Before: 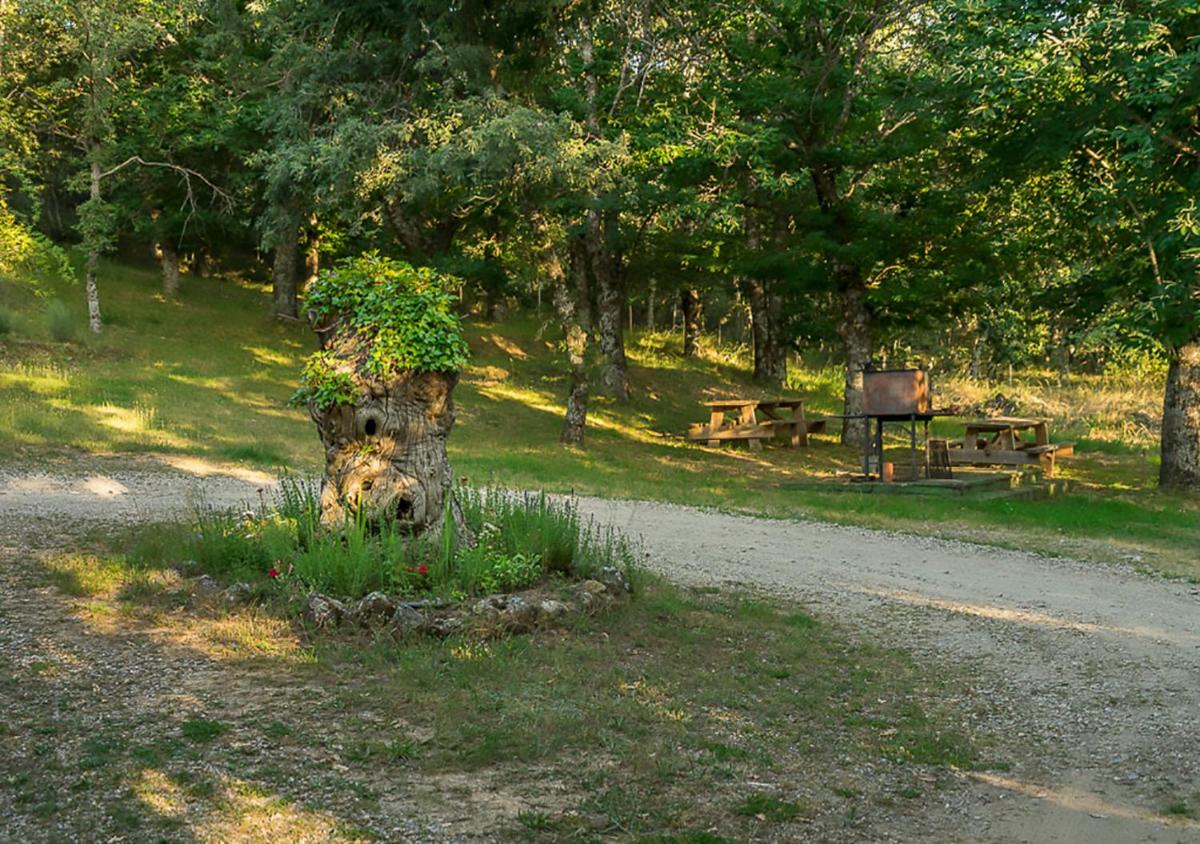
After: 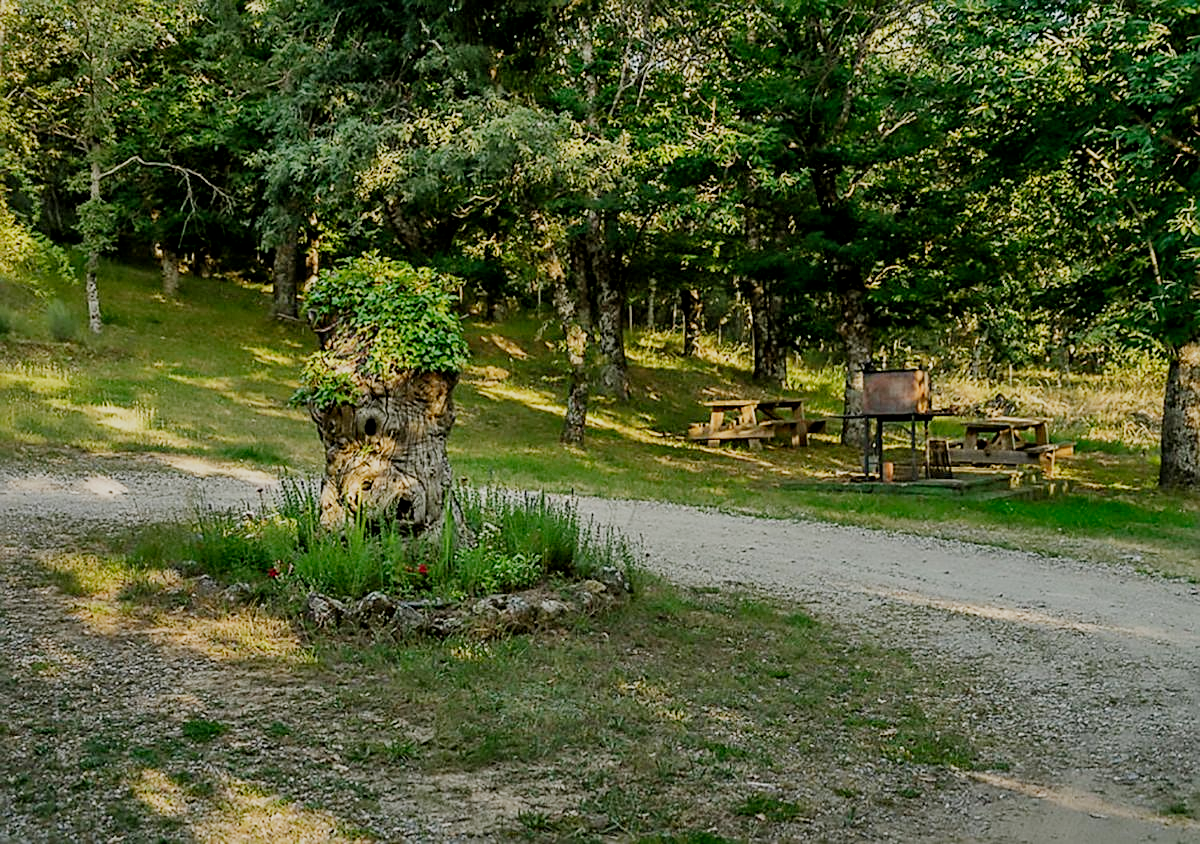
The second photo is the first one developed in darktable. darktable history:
filmic rgb: black relative exposure -7.35 EV, white relative exposure 5.08 EV, threshold 2.99 EV, hardness 3.21, preserve chrominance no, color science v4 (2020), contrast in shadows soft, enable highlight reconstruction true
shadows and highlights: shadows 34.64, highlights -35.2, soften with gaussian
sharpen: on, module defaults
local contrast: mode bilateral grid, contrast 21, coarseness 50, detail 119%, midtone range 0.2
